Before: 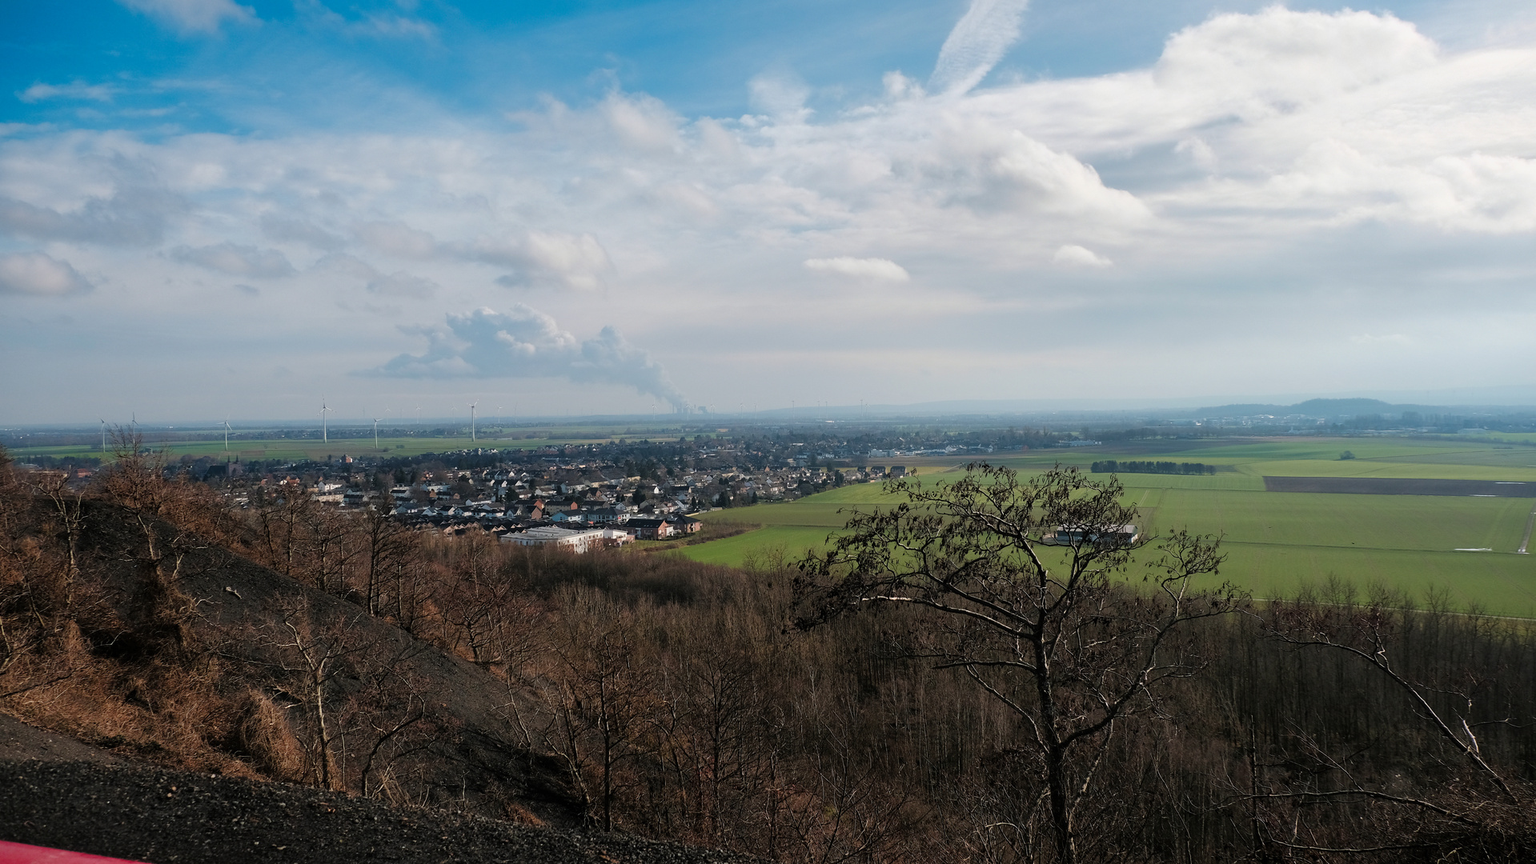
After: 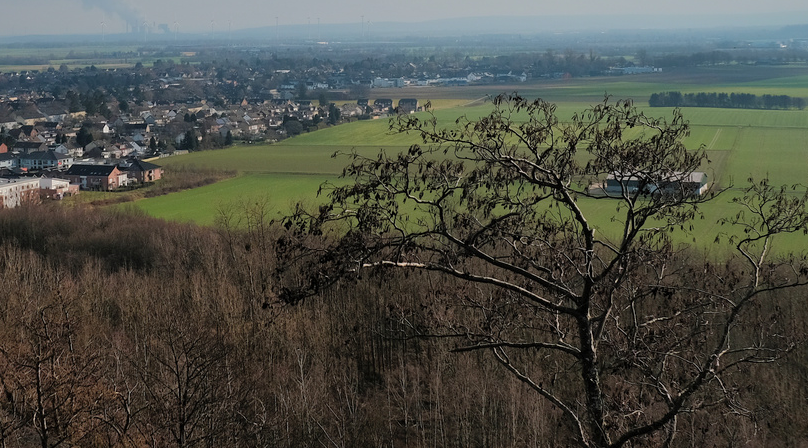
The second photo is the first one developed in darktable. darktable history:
tone equalizer: edges refinement/feathering 500, mask exposure compensation -1.57 EV, preserve details no
crop: left 37.231%, top 44.842%, right 20.657%, bottom 13.661%
shadows and highlights: shadows 39.22, highlights -59.95, highlights color adjustment 46.5%
